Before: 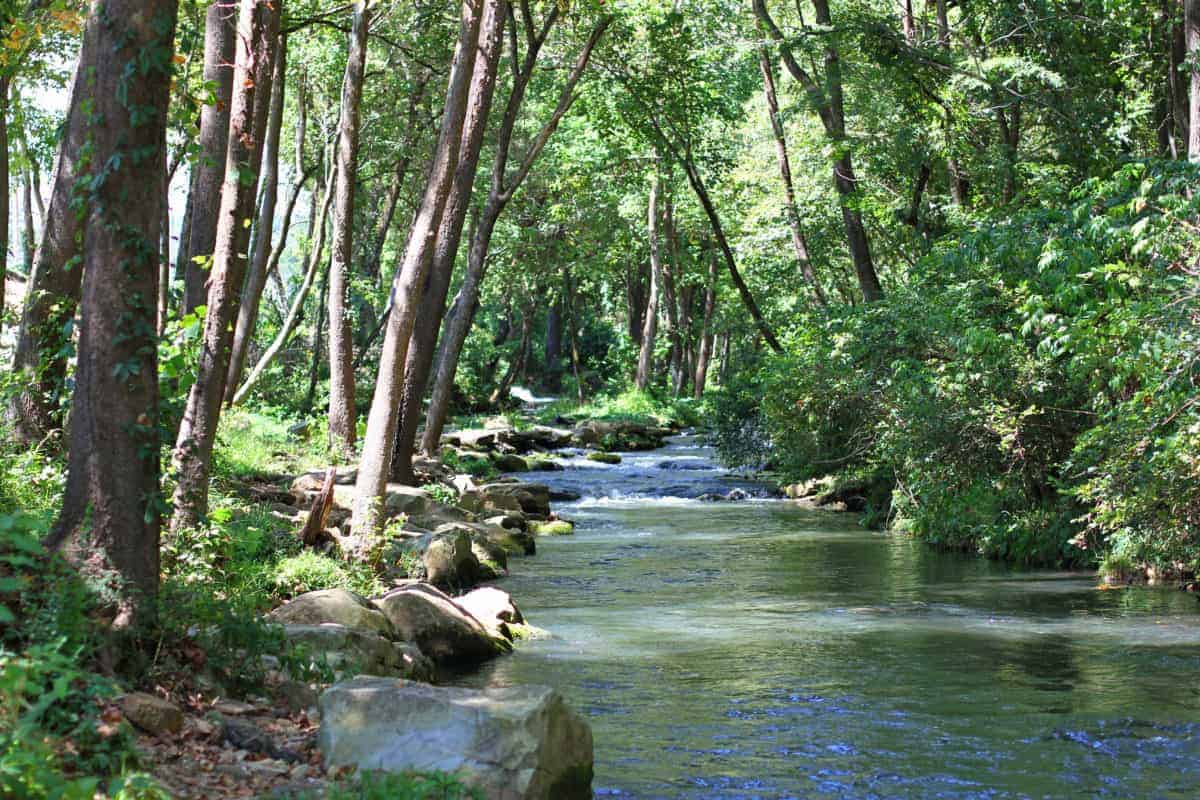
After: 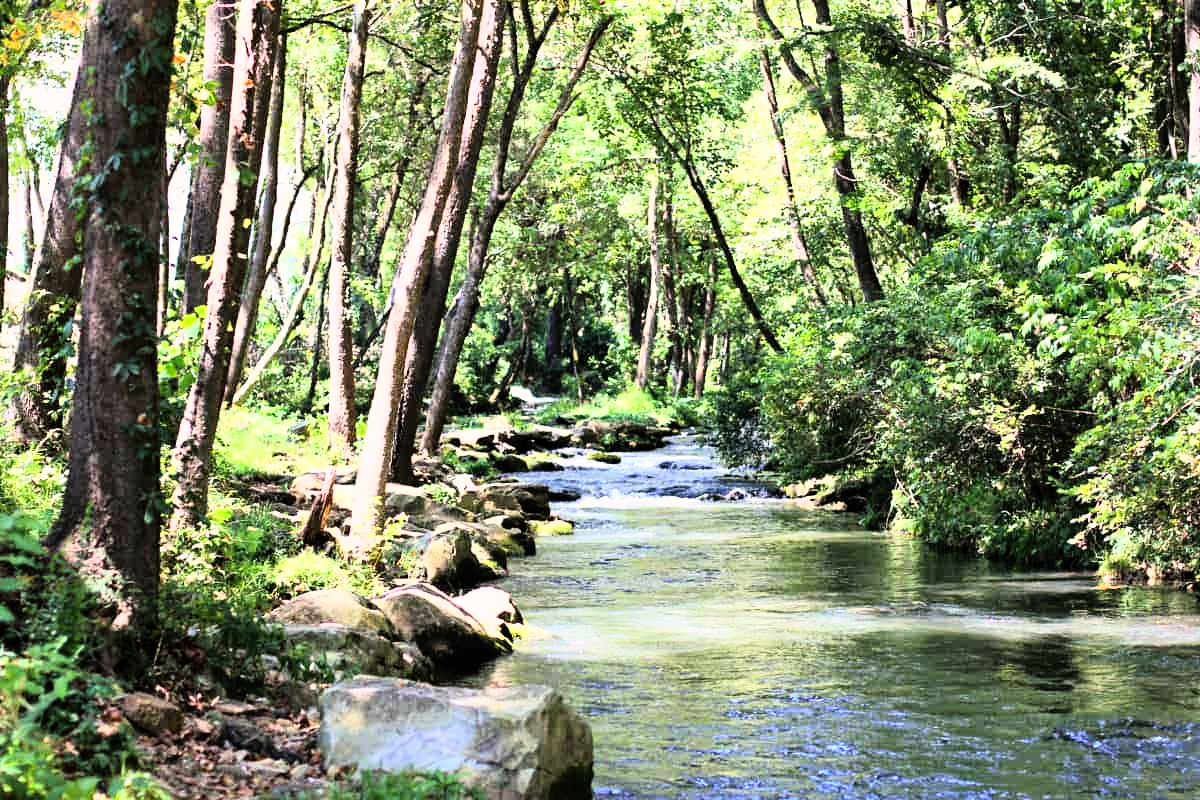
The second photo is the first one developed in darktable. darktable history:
rgb curve: curves: ch0 [(0, 0) (0.21, 0.15) (0.24, 0.21) (0.5, 0.75) (0.75, 0.96) (0.89, 0.99) (1, 1)]; ch1 [(0, 0.02) (0.21, 0.13) (0.25, 0.2) (0.5, 0.67) (0.75, 0.9) (0.89, 0.97) (1, 1)]; ch2 [(0, 0.02) (0.21, 0.13) (0.25, 0.2) (0.5, 0.67) (0.75, 0.9) (0.89, 0.97) (1, 1)], compensate middle gray true
color correction: highlights a* 7.34, highlights b* 4.37
